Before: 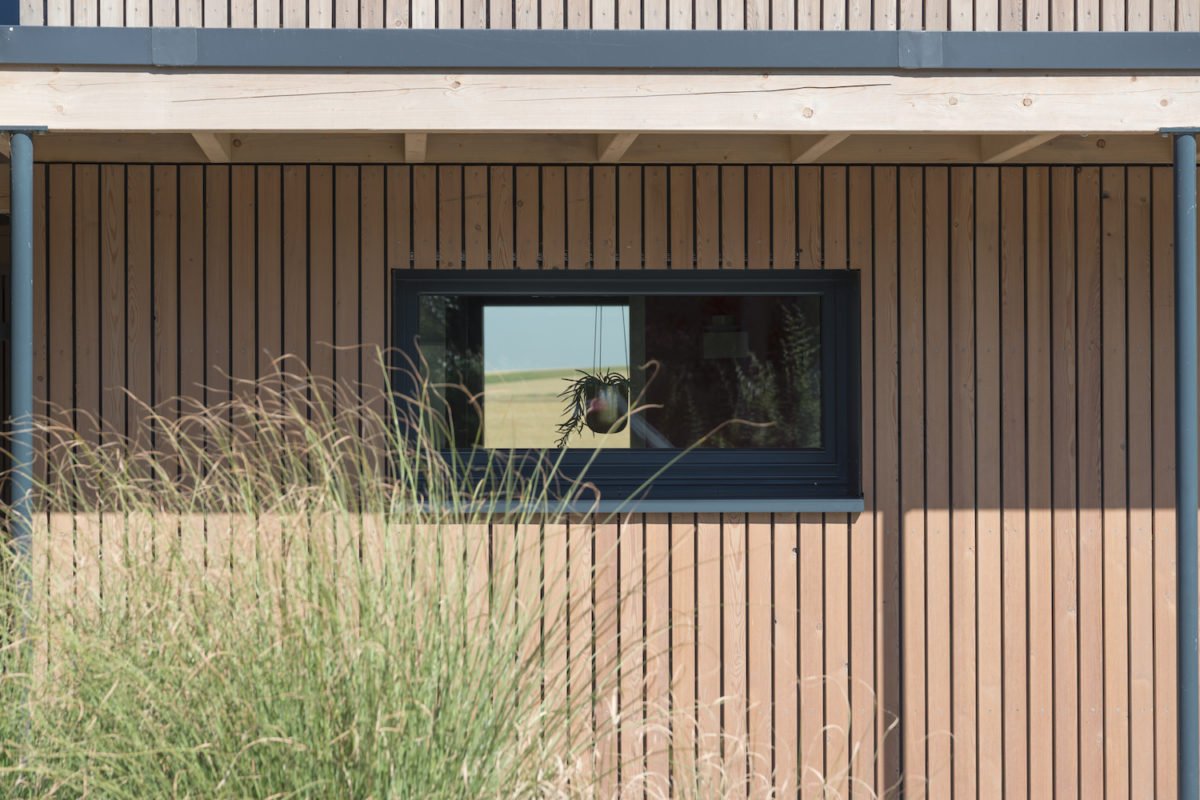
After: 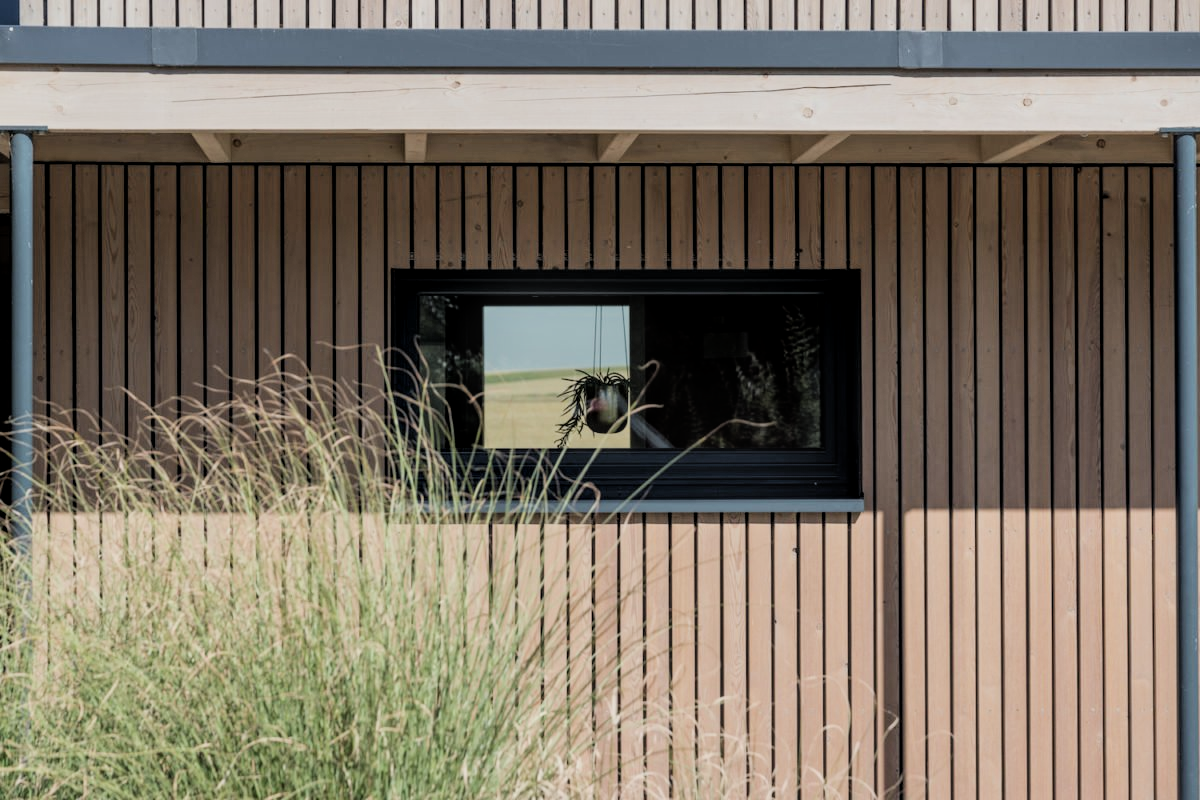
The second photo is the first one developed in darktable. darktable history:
contrast brightness saturation: saturation -0.05
local contrast: on, module defaults
filmic rgb: black relative exposure -5 EV, hardness 2.88, contrast 1.2
